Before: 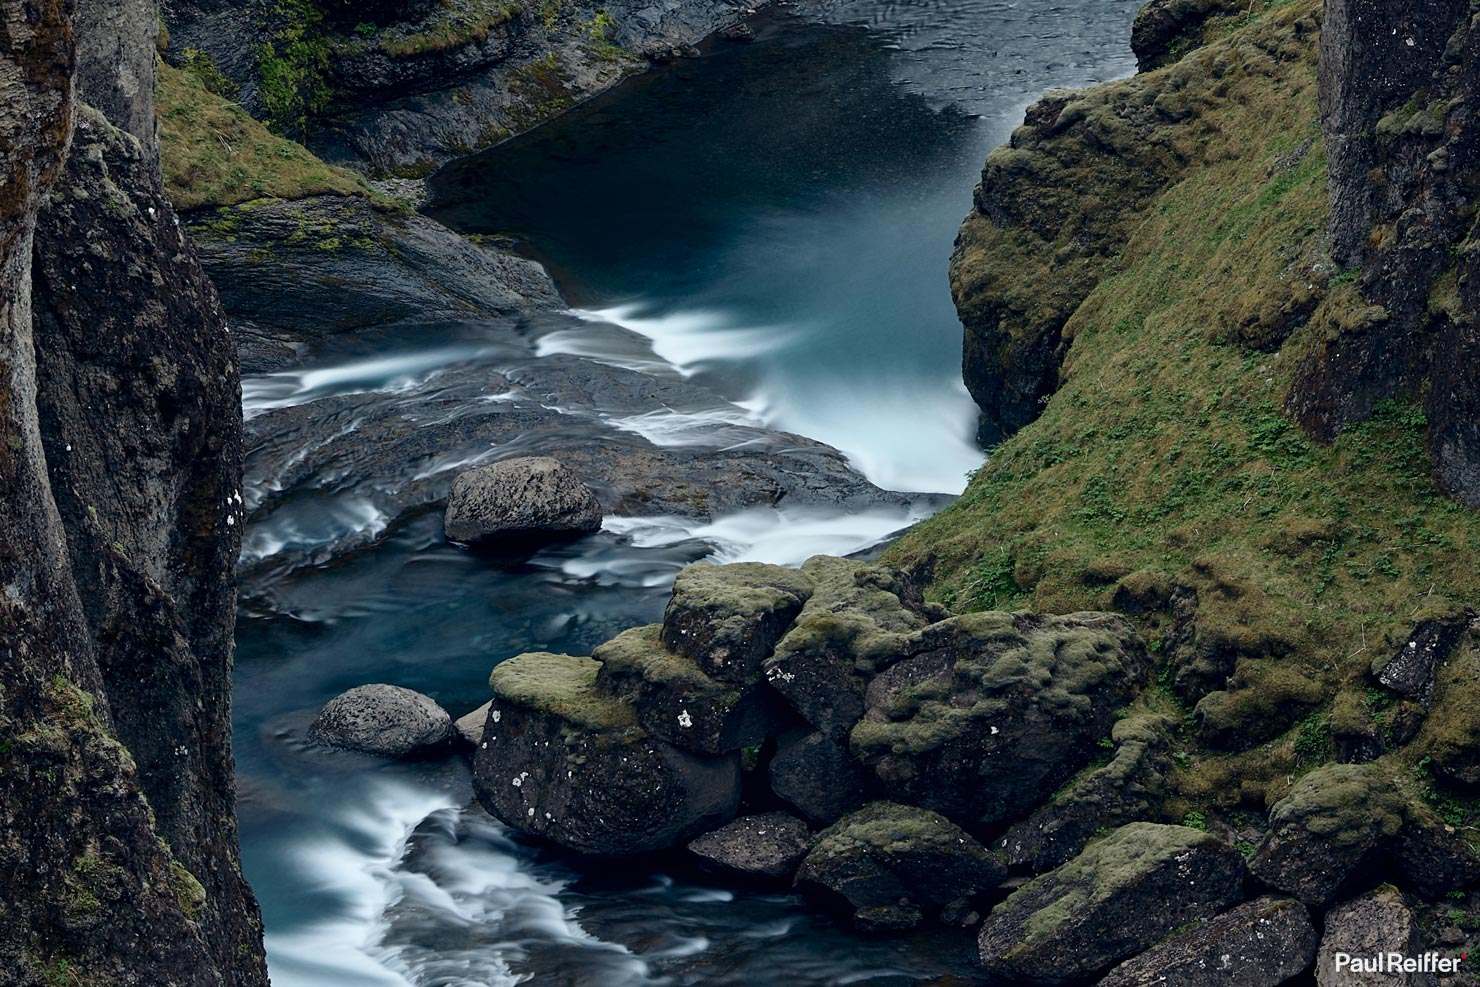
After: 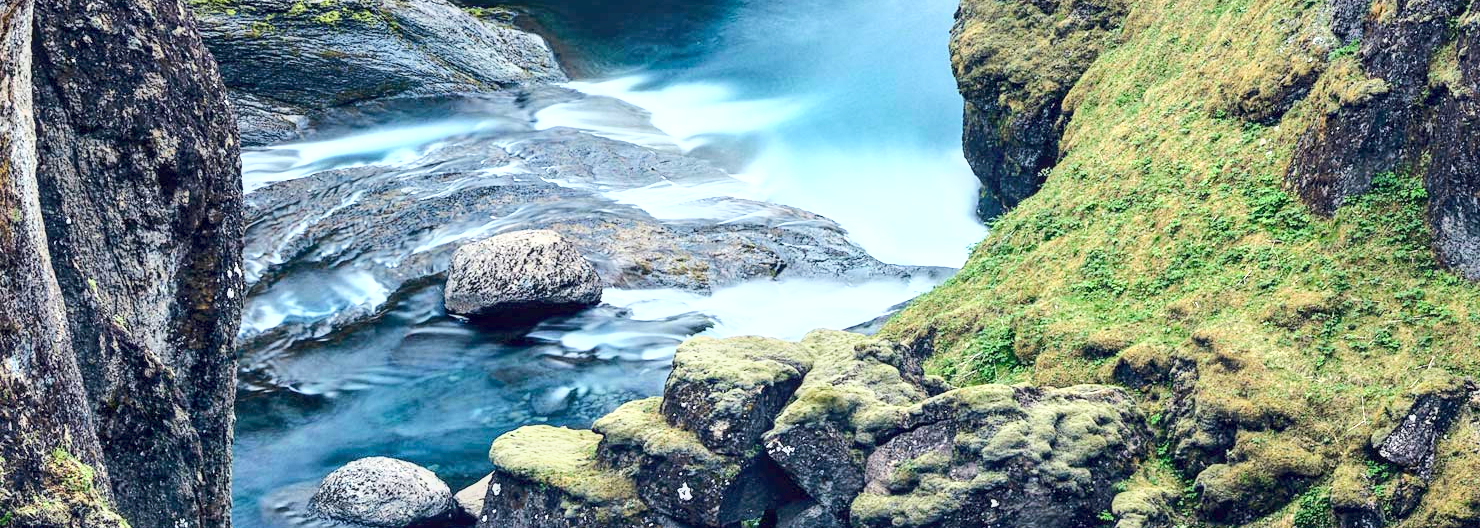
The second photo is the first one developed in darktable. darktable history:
exposure: black level correction 0, exposure 1.45 EV, compensate exposure bias true, compensate highlight preservation false
crop and rotate: top 23.043%, bottom 23.437%
local contrast: on, module defaults
base curve: curves: ch0 [(0, 0) (0.025, 0.046) (0.112, 0.277) (0.467, 0.74) (0.814, 0.929) (1, 0.942)]
